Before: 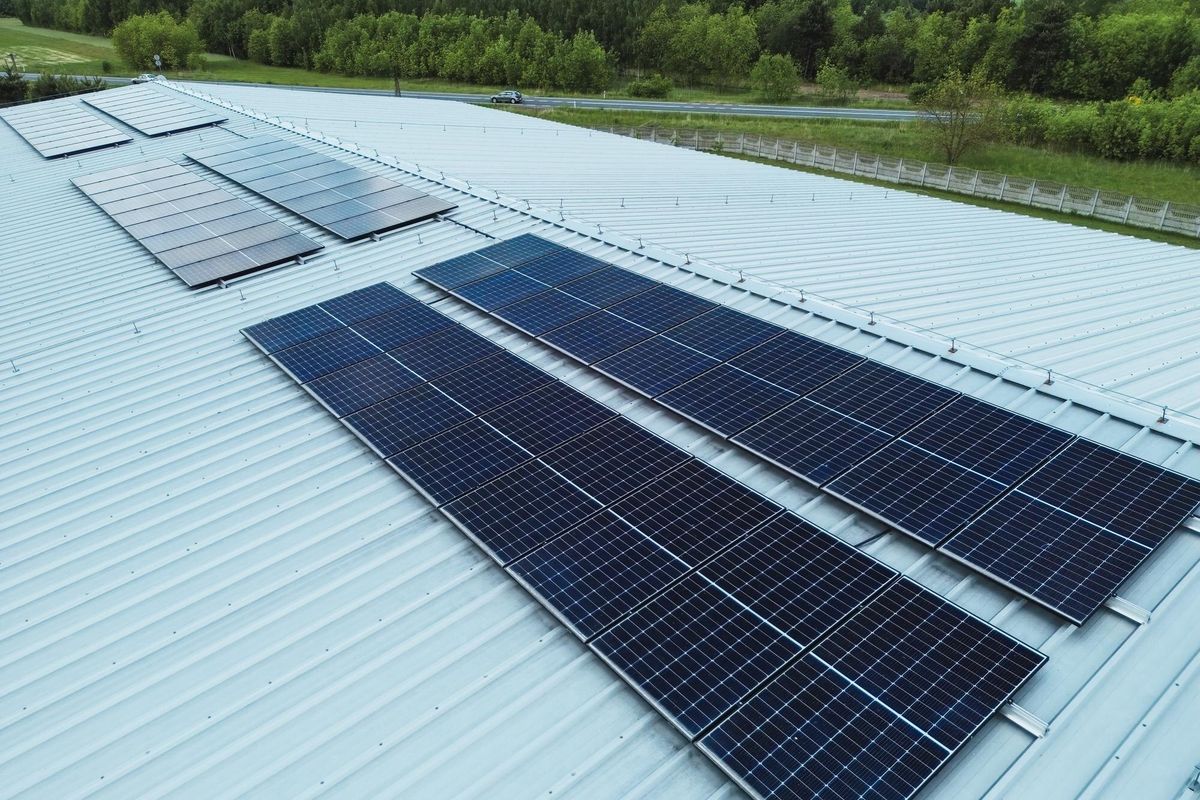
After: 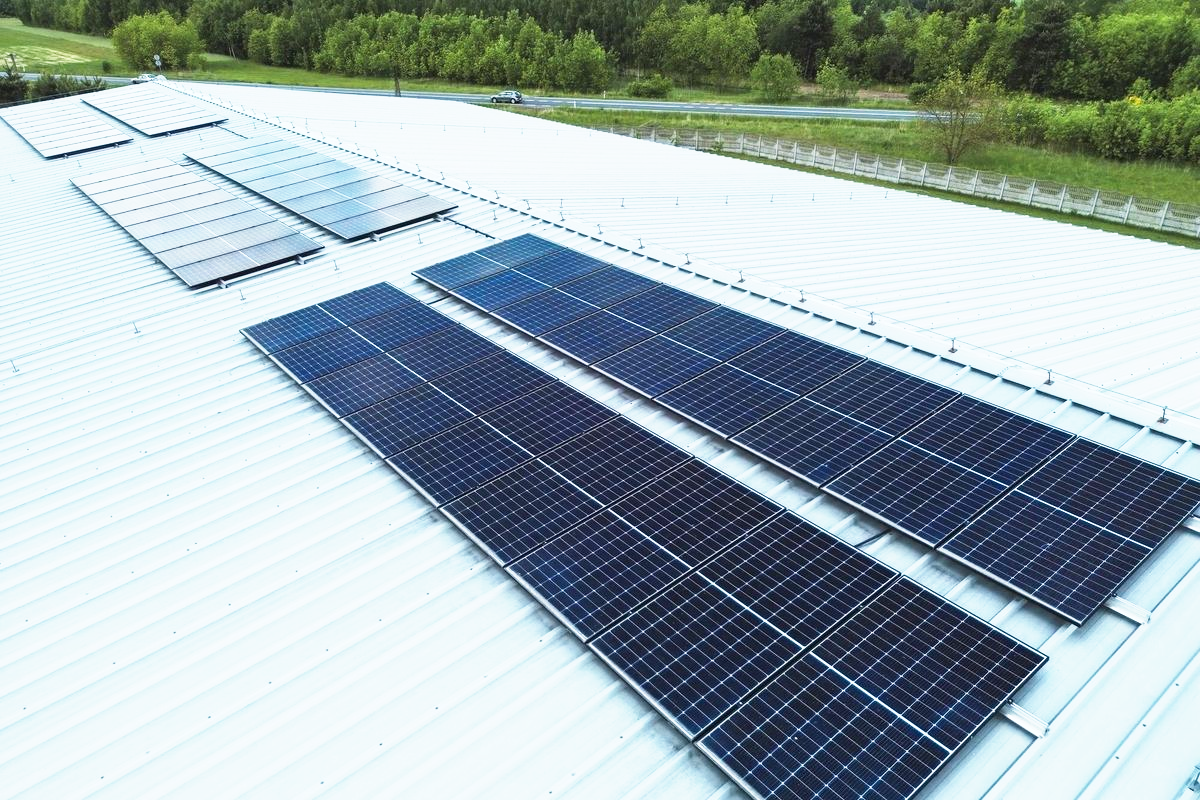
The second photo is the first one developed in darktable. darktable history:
base curve: curves: ch0 [(0, 0) (0.557, 0.834) (1, 1)], exposure shift 0.01, preserve colors none
exposure: exposure 0.208 EV, compensate highlight preservation false
